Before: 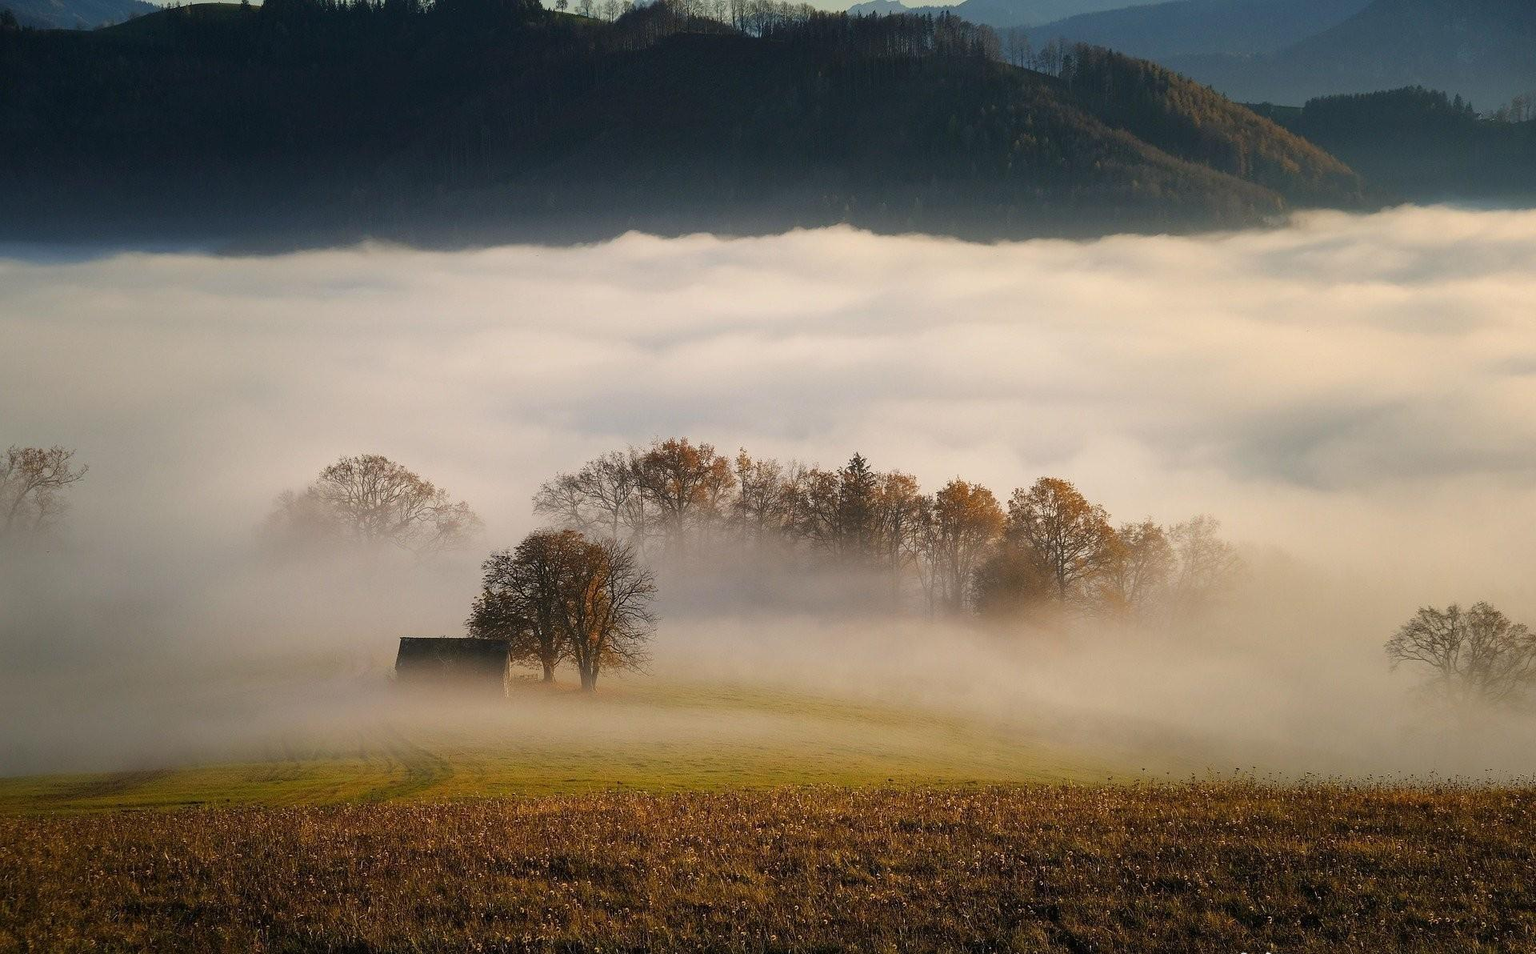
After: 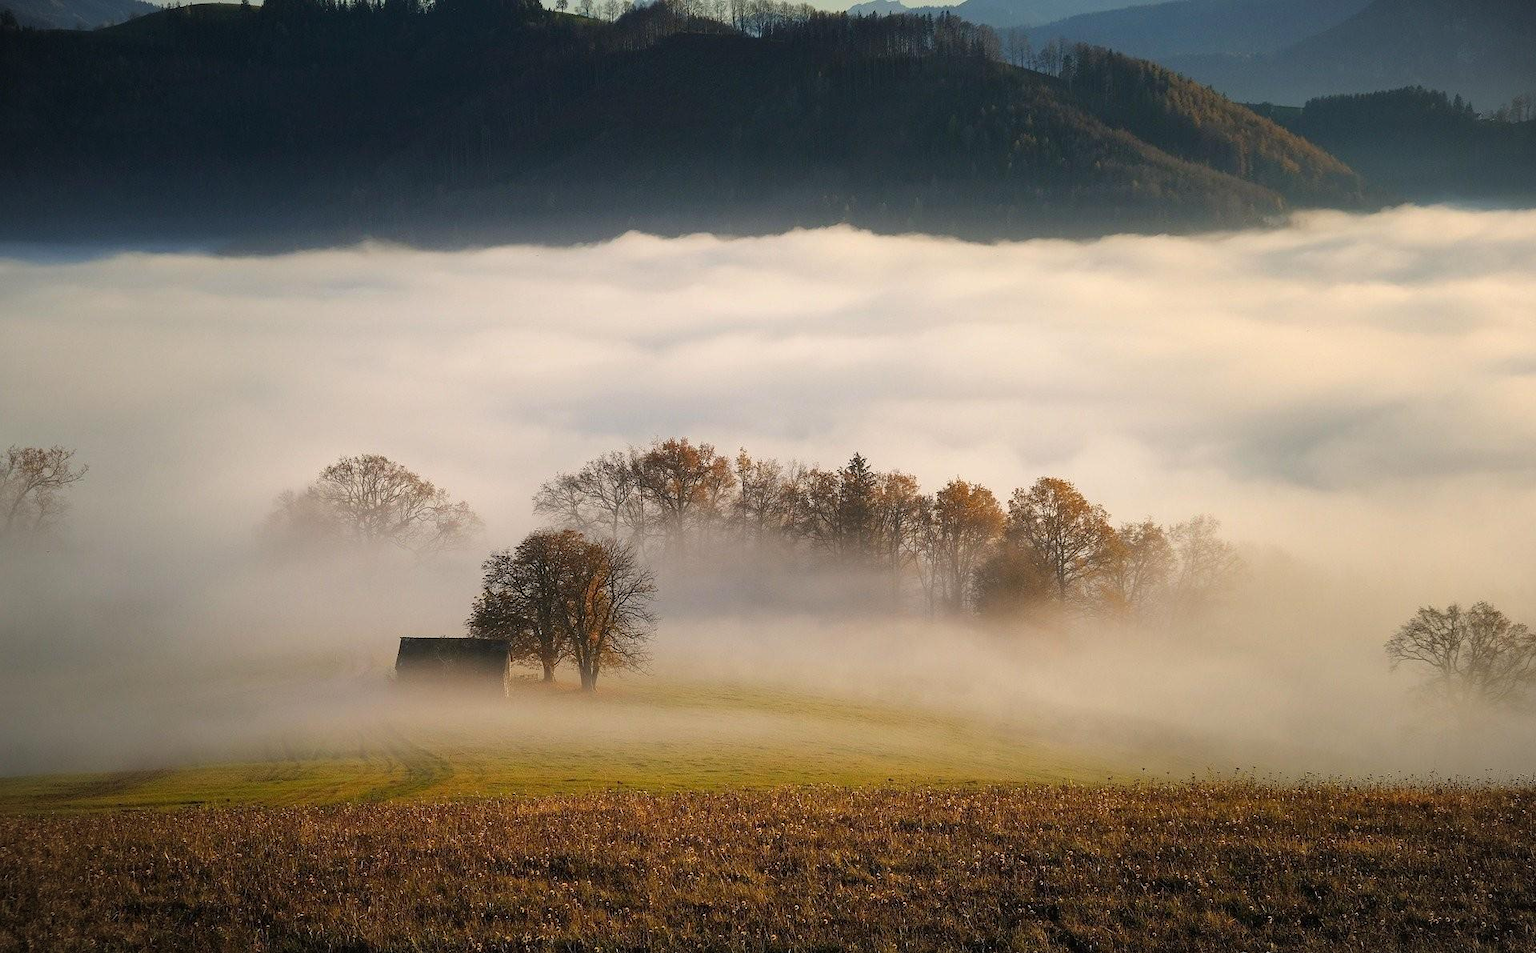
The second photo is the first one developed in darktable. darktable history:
exposure: exposure 0.164 EV, compensate highlight preservation false
vignetting: fall-off start 99.98%, width/height ratio 1.32
